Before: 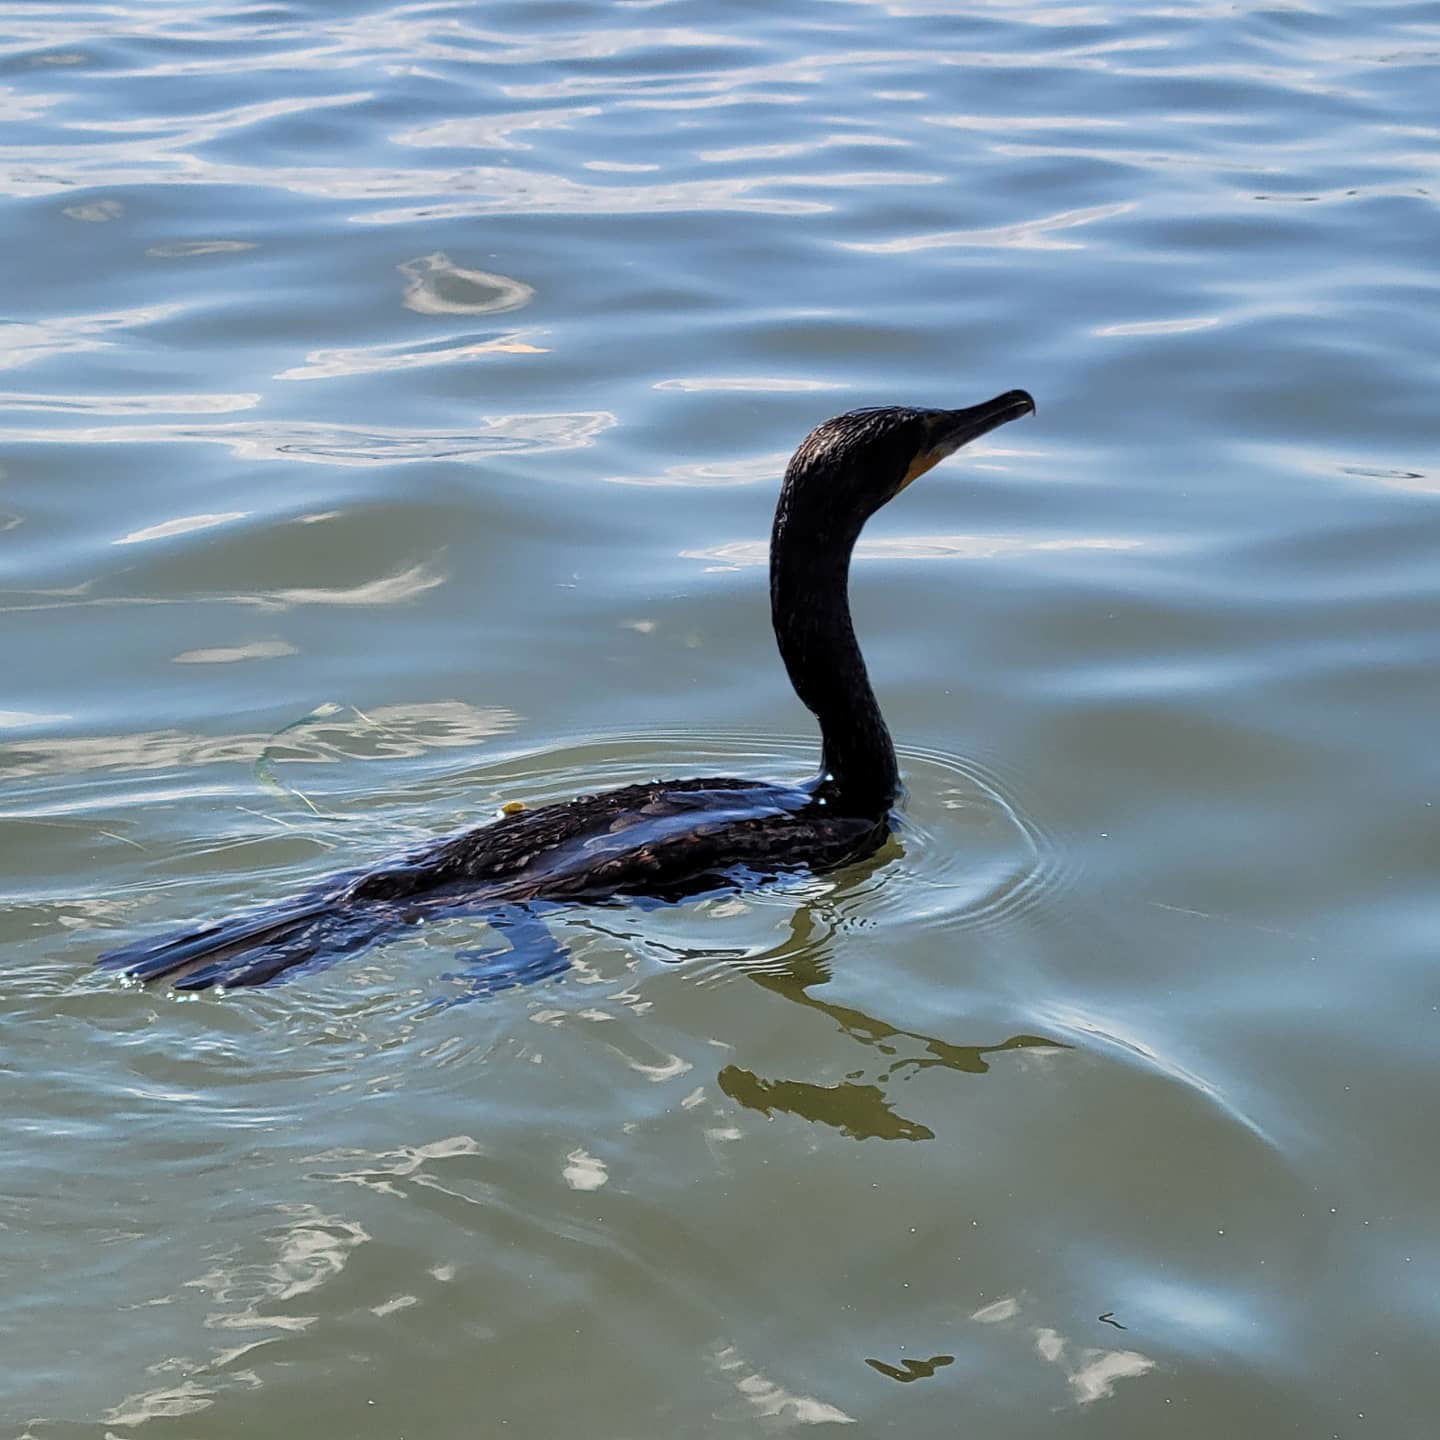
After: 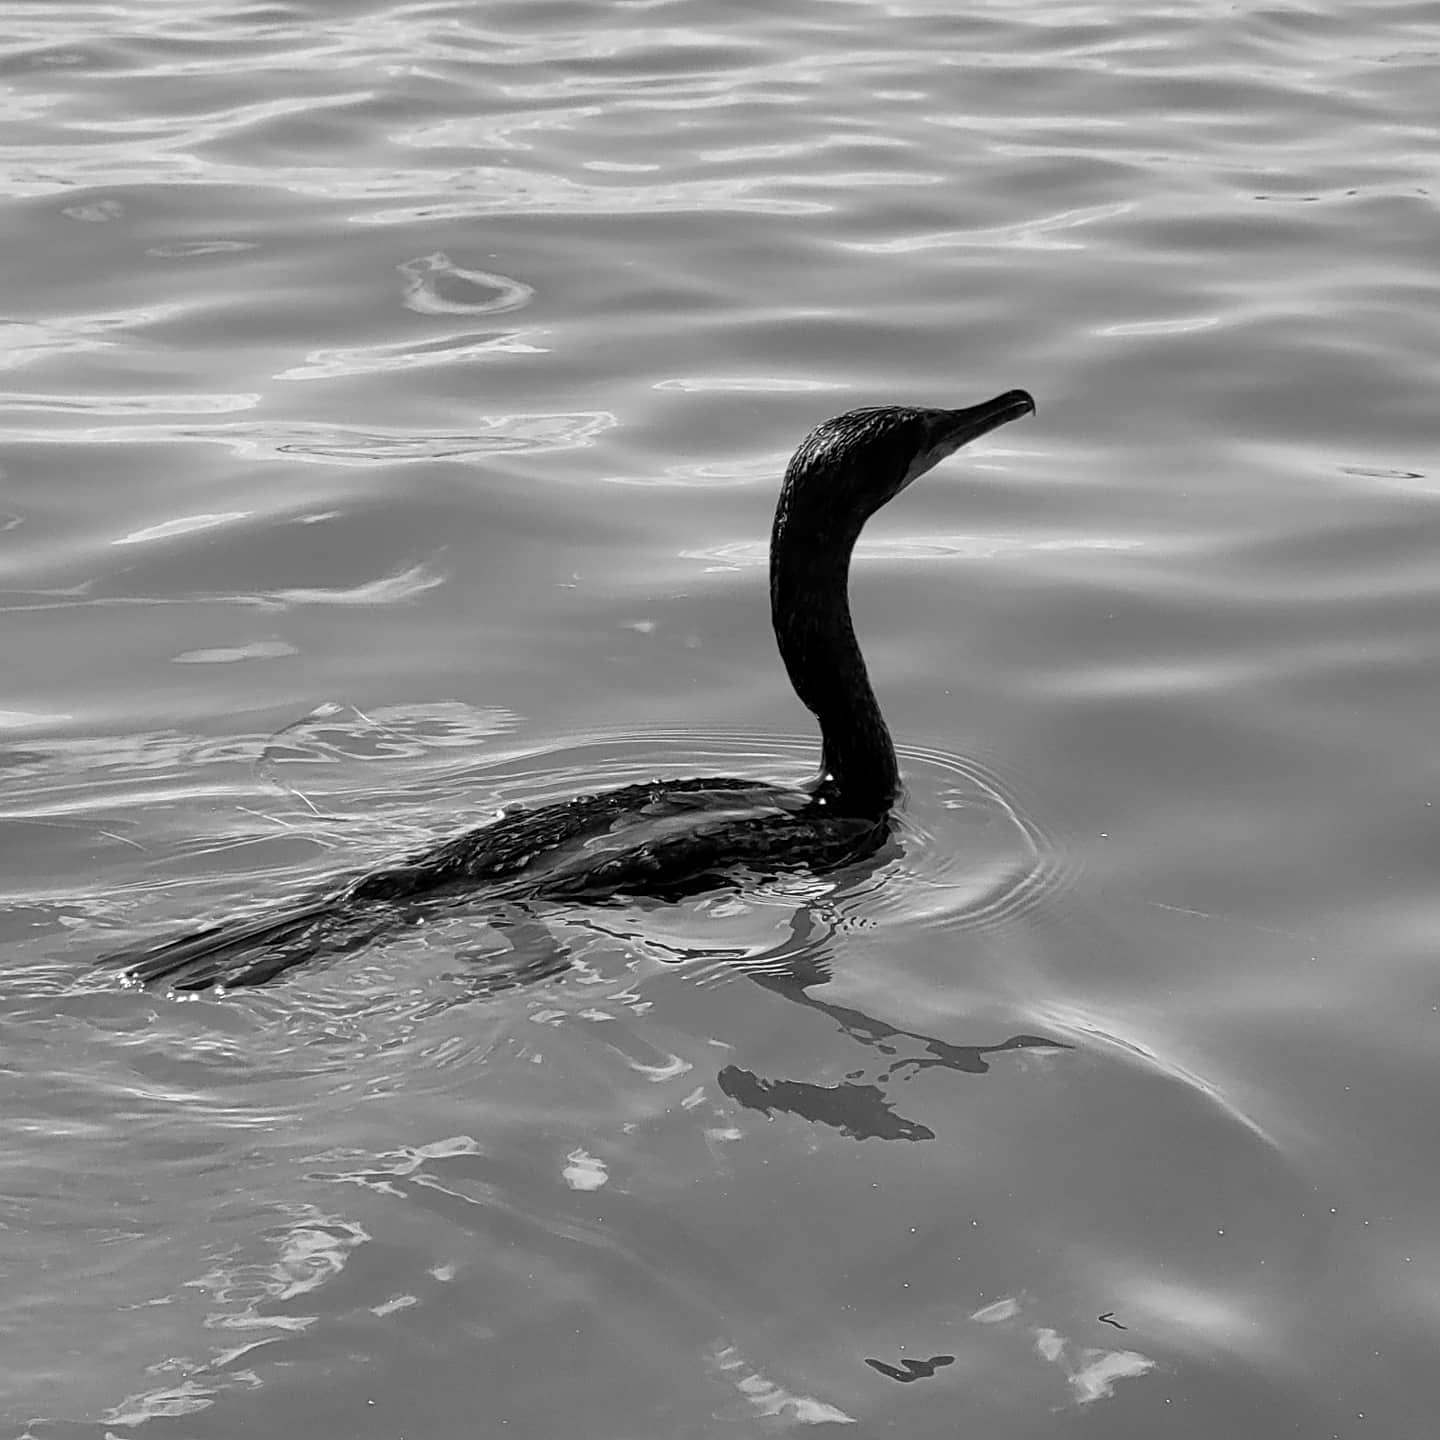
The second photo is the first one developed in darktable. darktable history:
monochrome: on, module defaults
sharpen: amount 0.2
